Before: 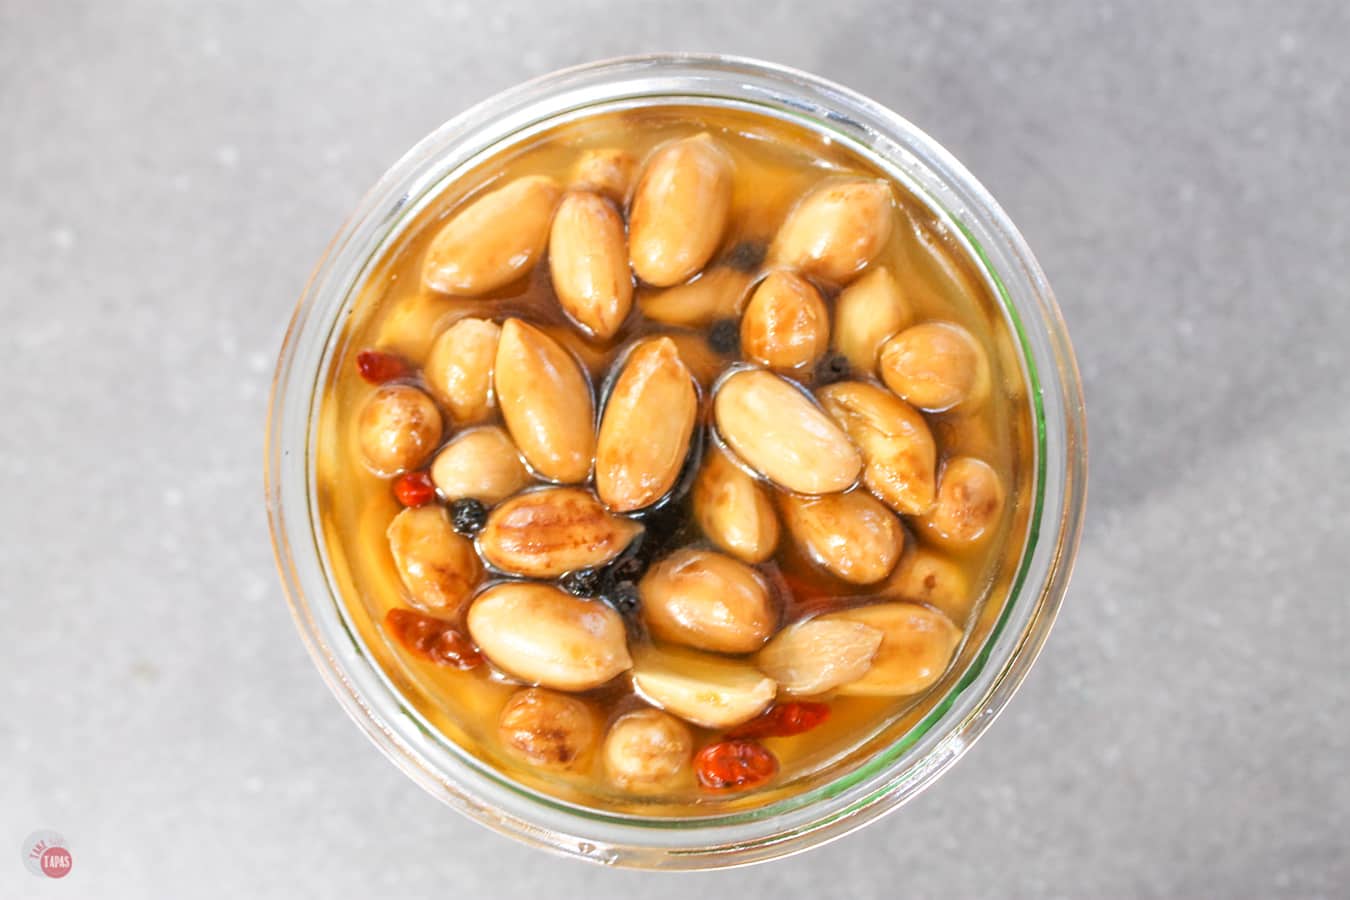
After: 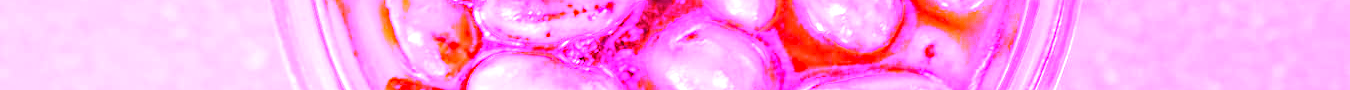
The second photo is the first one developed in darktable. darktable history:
contrast equalizer: y [[0.509, 0.517, 0.523, 0.523, 0.517, 0.509], [0.5 ×6], [0.5 ×6], [0 ×6], [0 ×6]]
crop and rotate: top 59.084%, bottom 30.916%
white balance: red 8, blue 8
